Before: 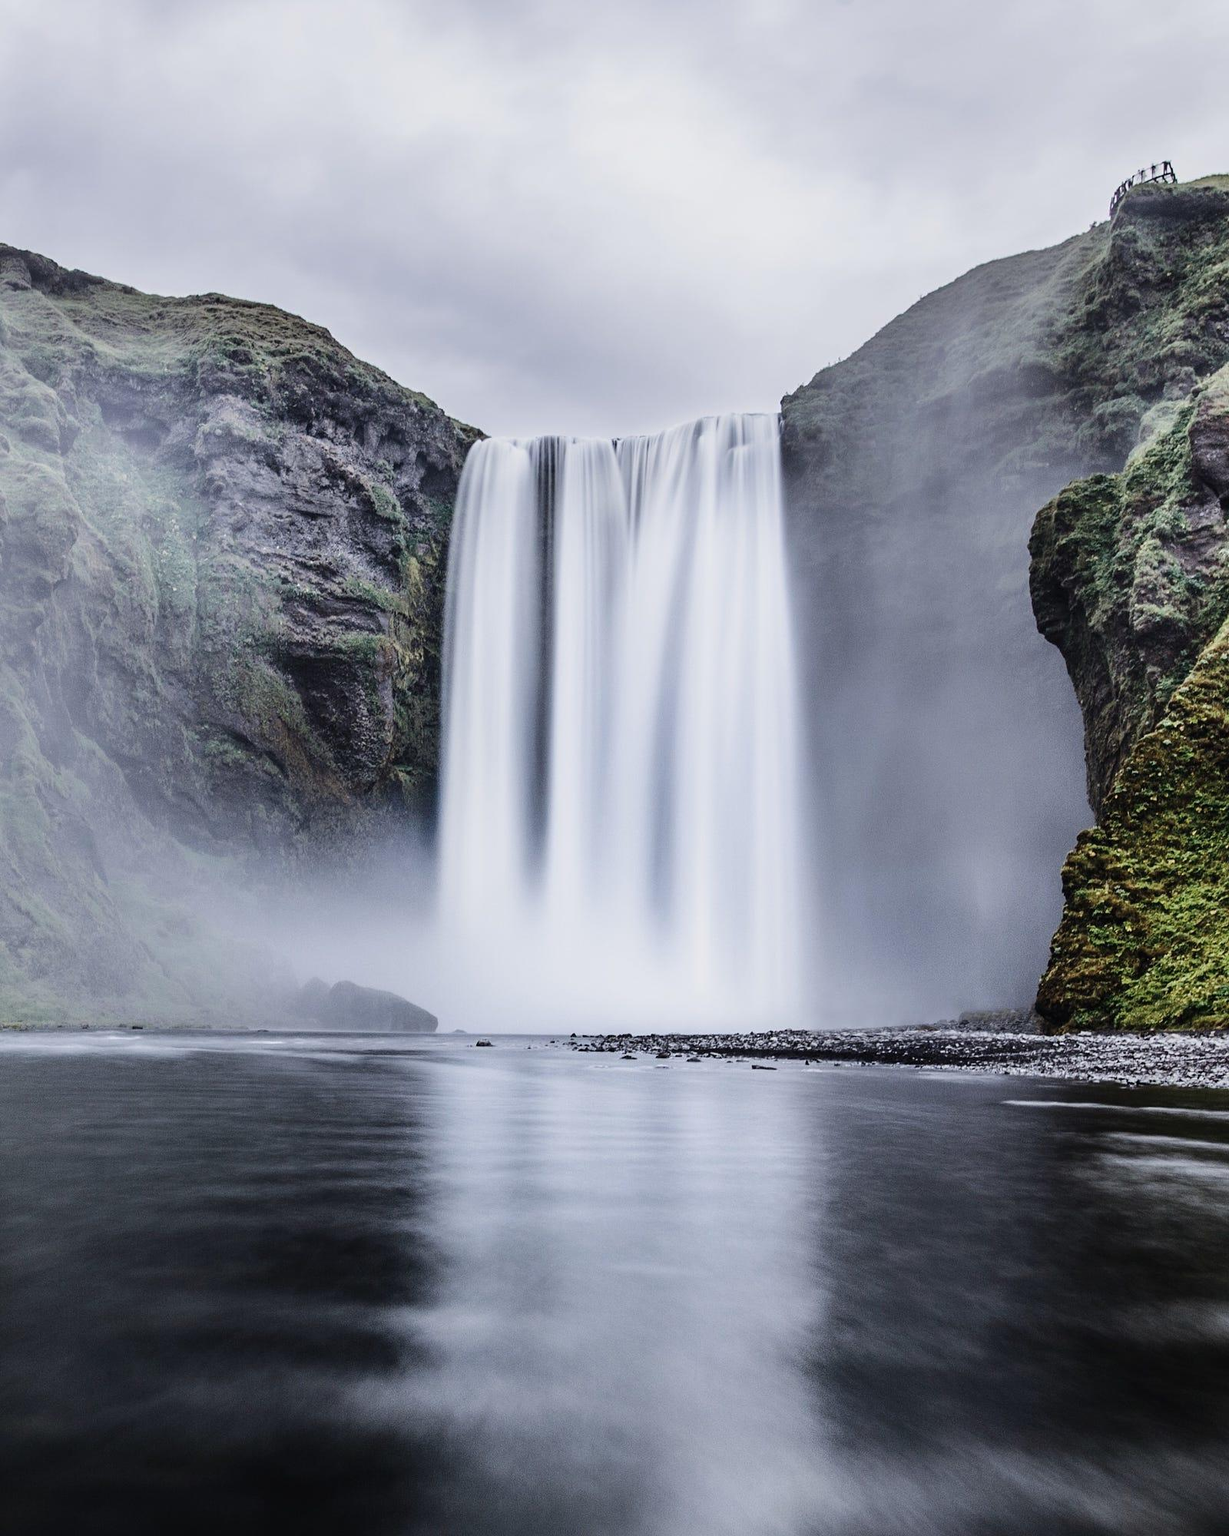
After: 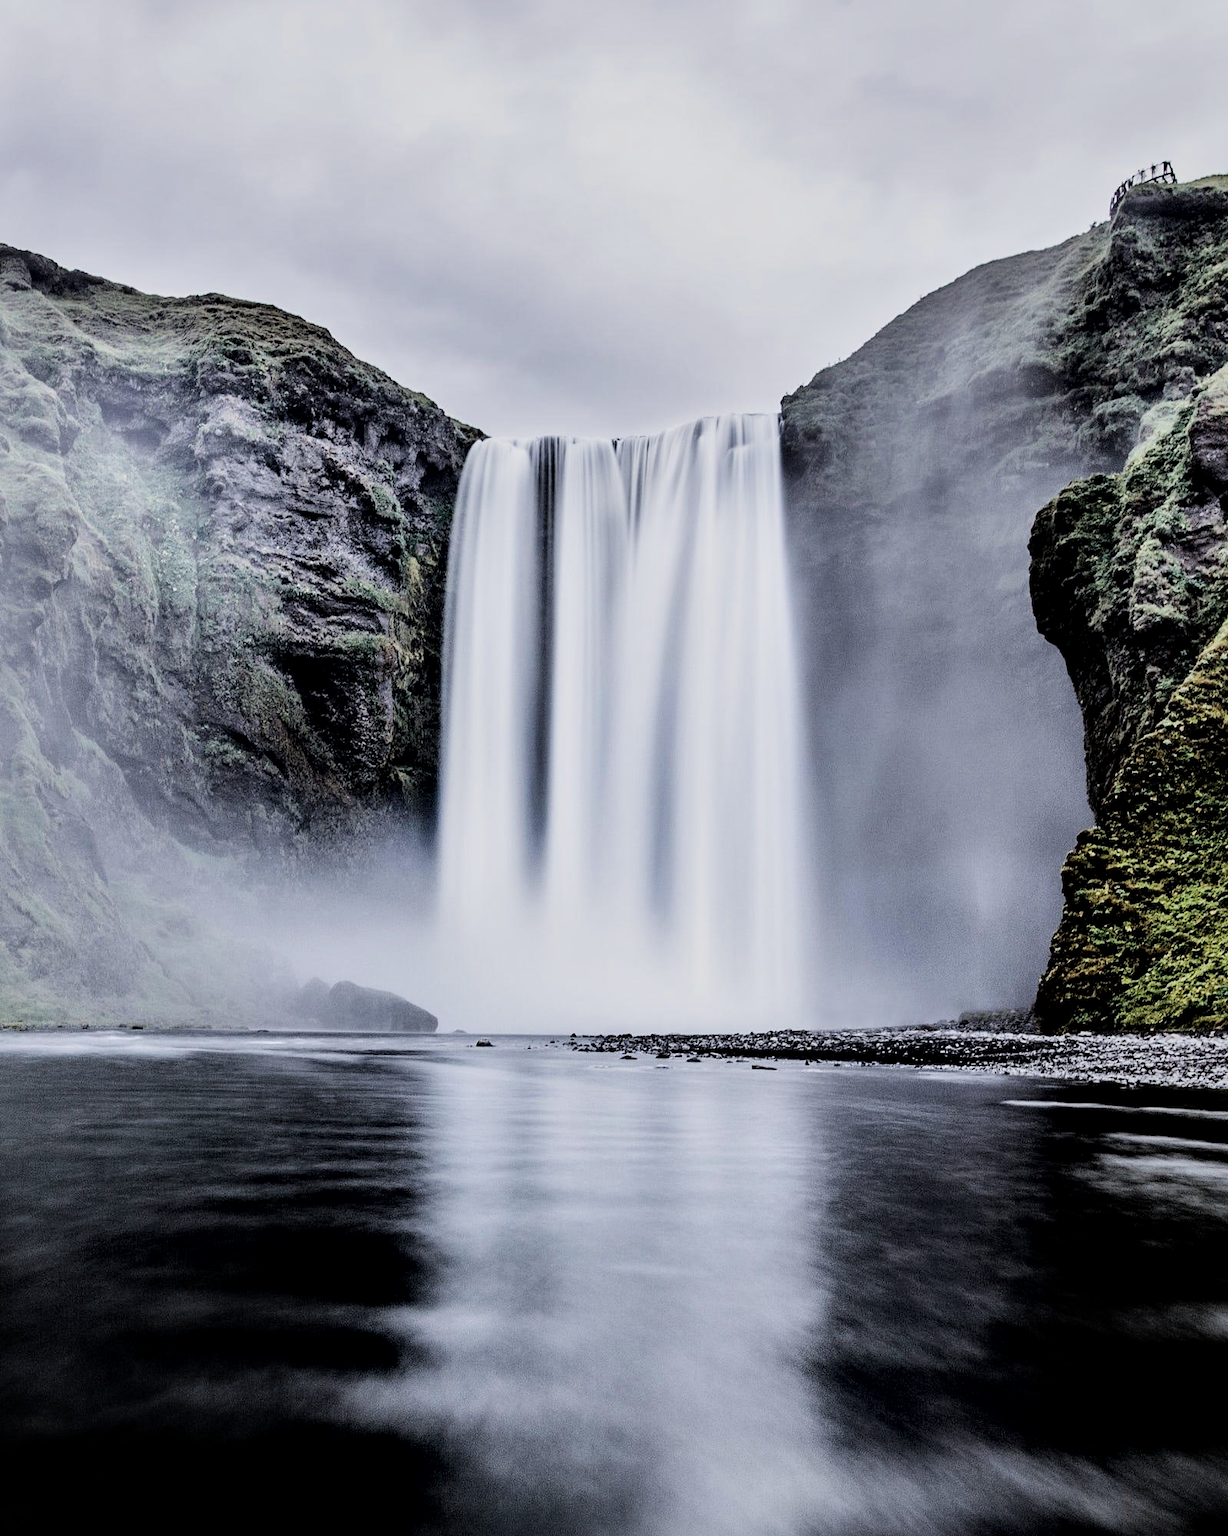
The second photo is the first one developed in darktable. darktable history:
local contrast: mode bilateral grid, contrast 50, coarseness 51, detail 150%, midtone range 0.2
filmic rgb: black relative exposure -5.11 EV, white relative exposure 3.96 EV, hardness 2.89, contrast 1.297, preserve chrominance max RGB
